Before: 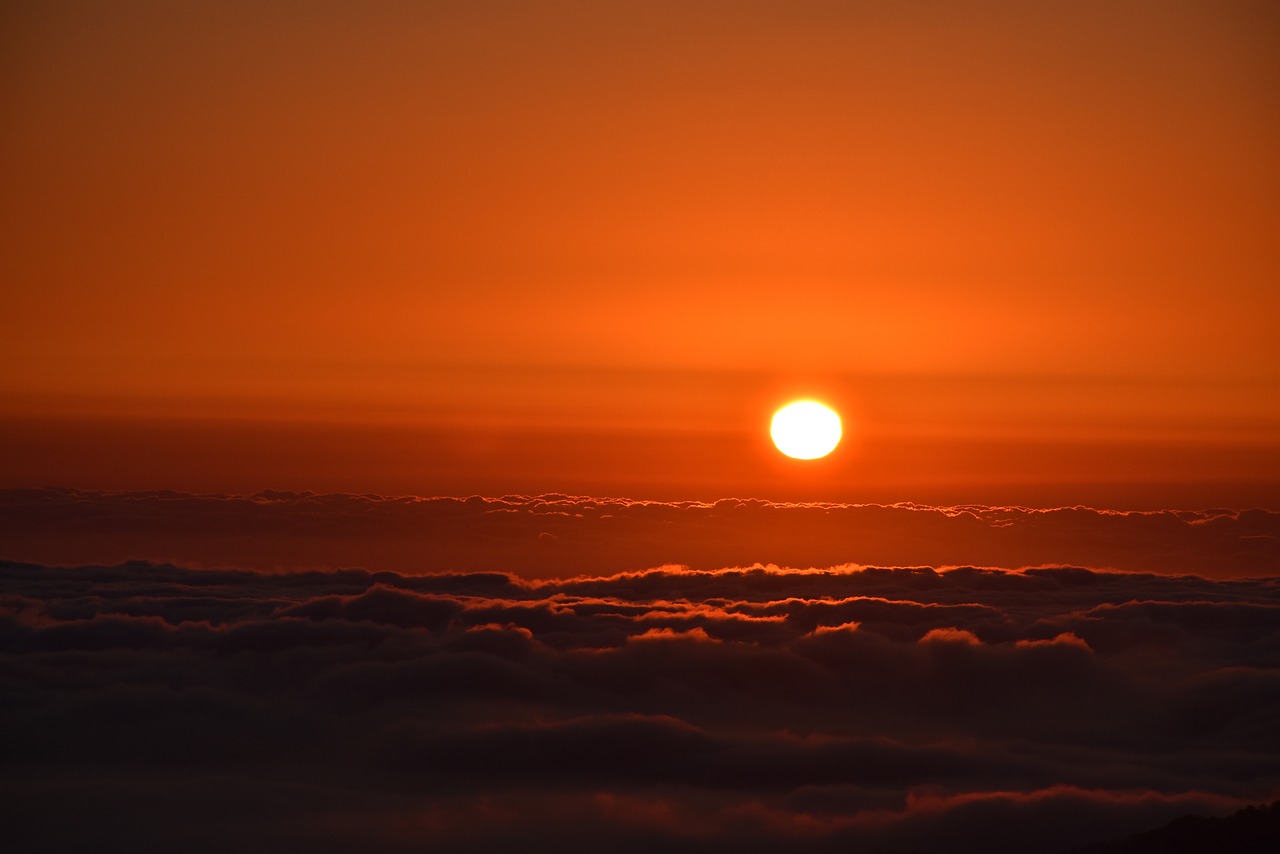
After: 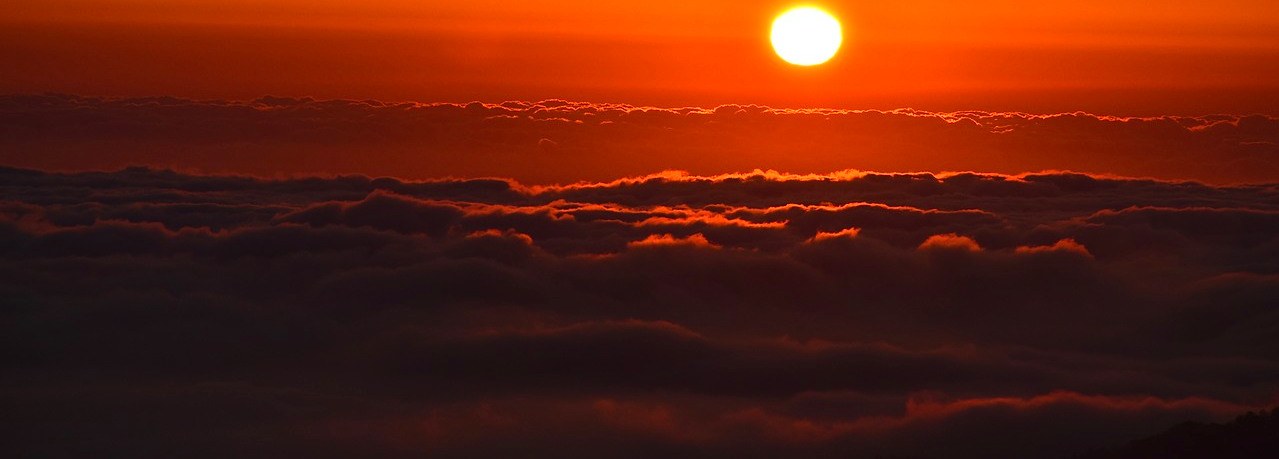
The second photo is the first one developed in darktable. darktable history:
contrast brightness saturation: contrast 0.2, brightness 0.16, saturation 0.22
crop and rotate: top 46.237%
velvia: on, module defaults
